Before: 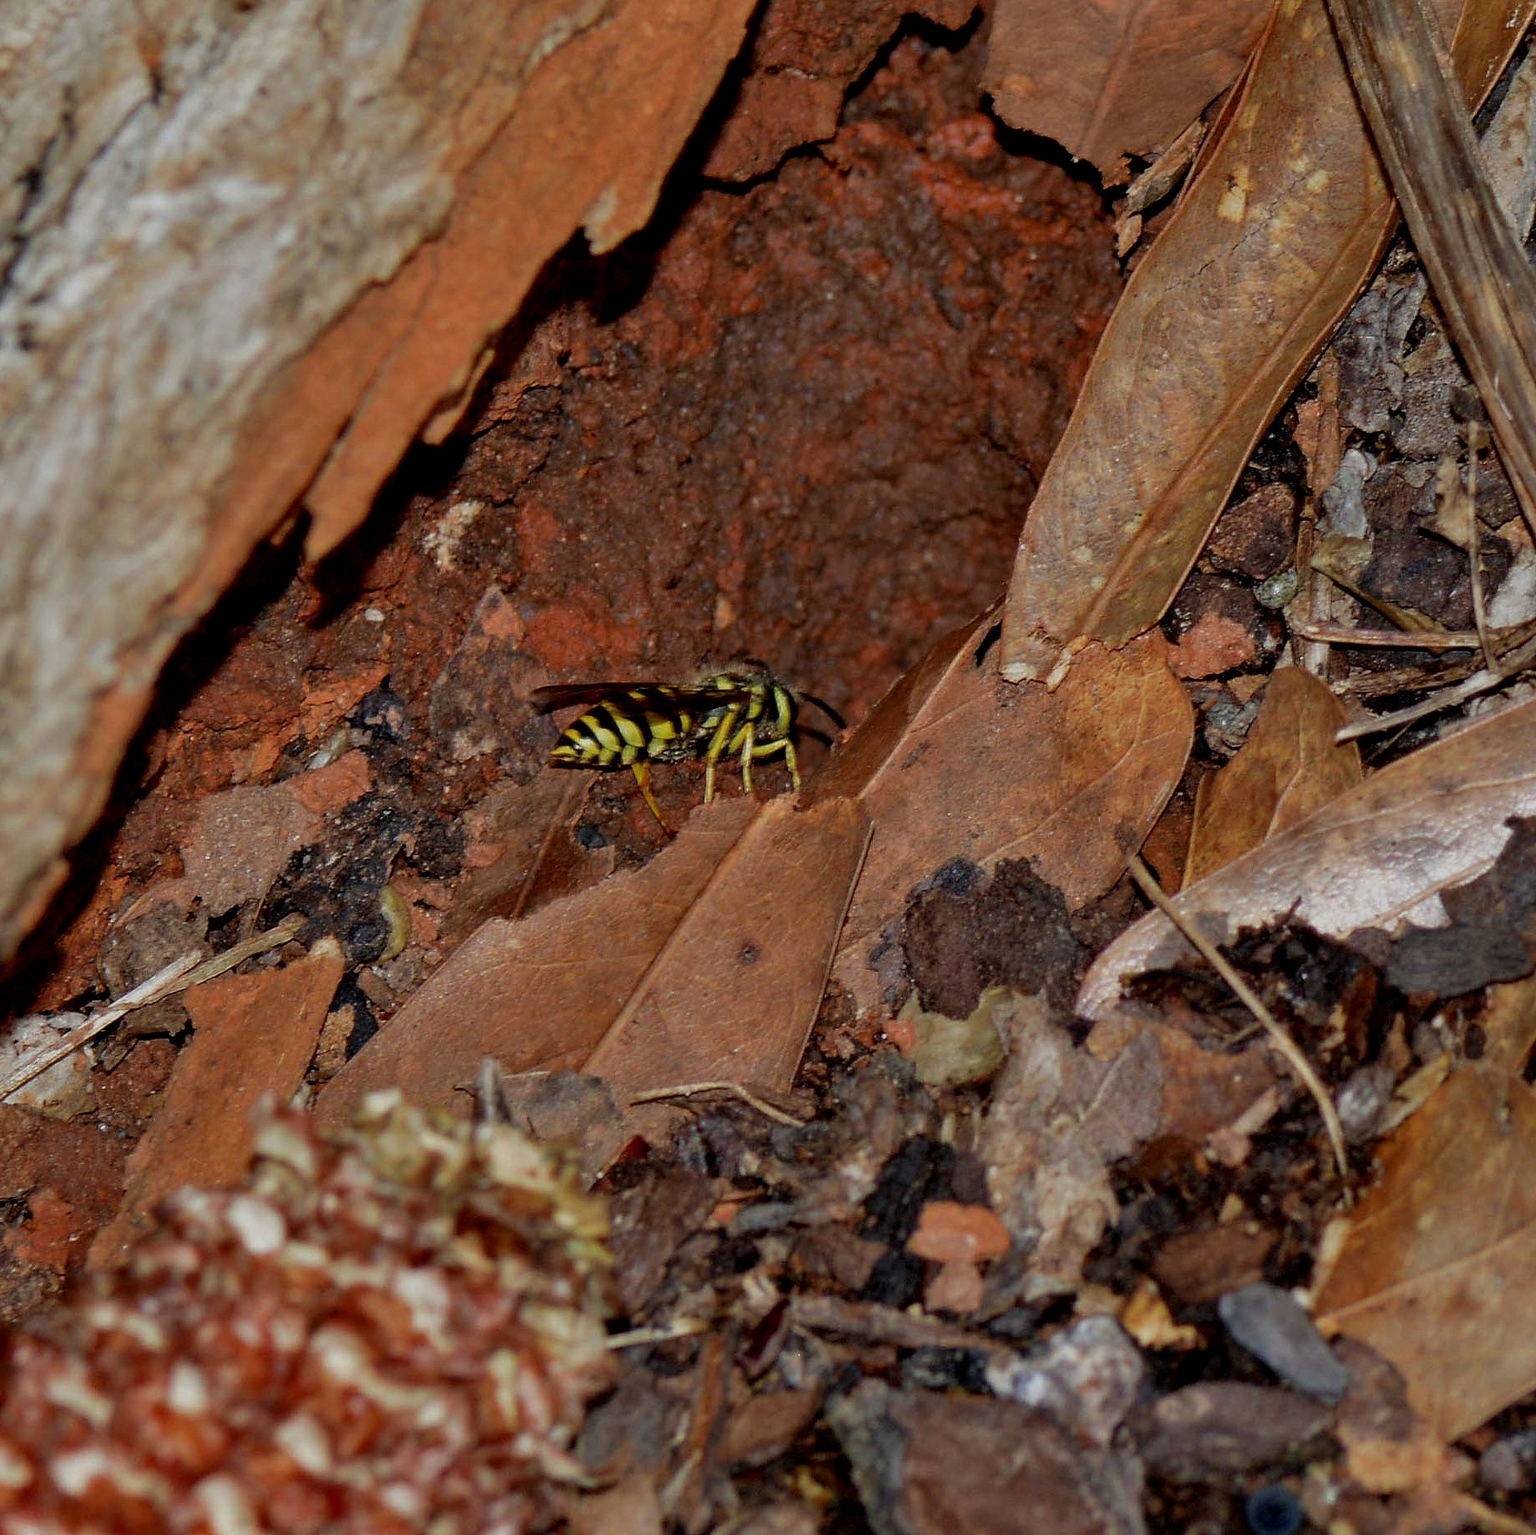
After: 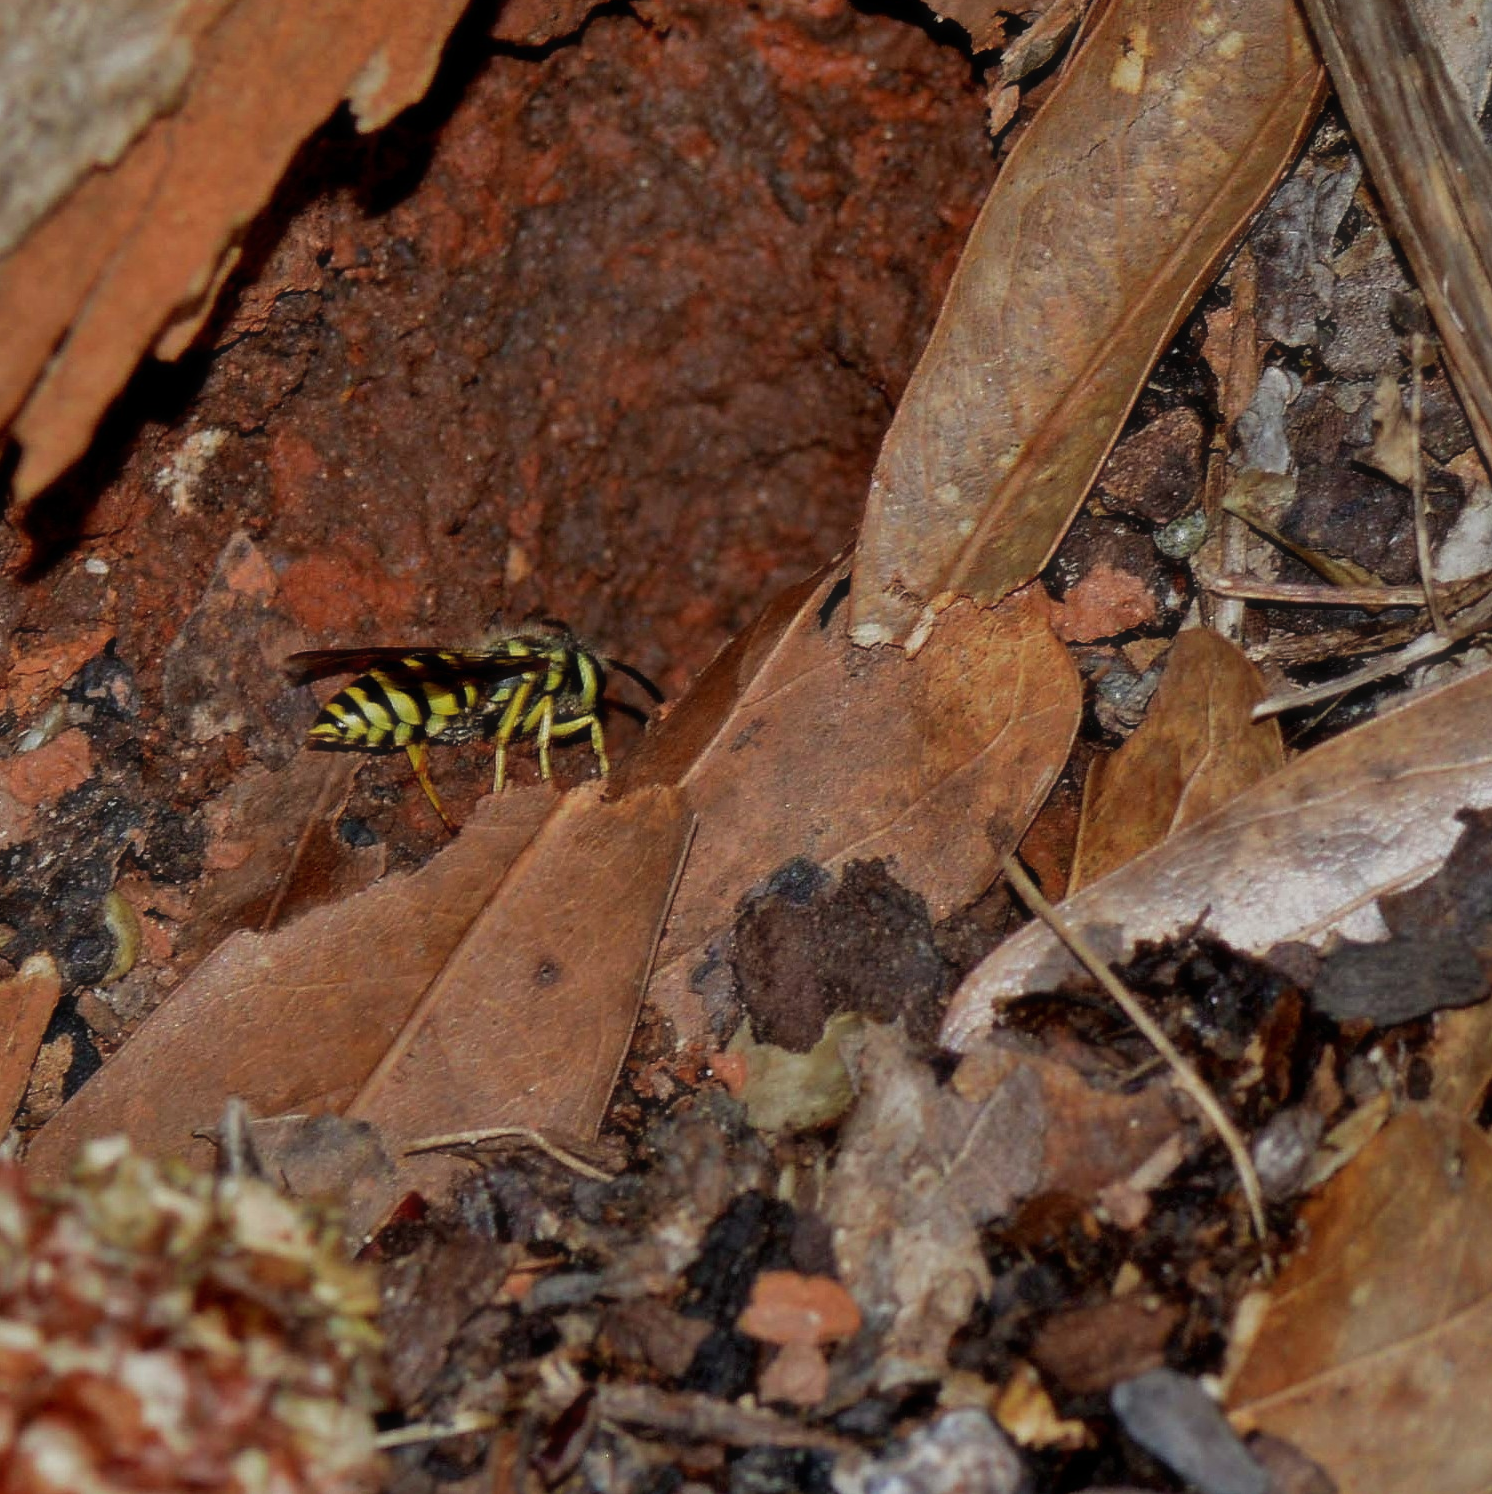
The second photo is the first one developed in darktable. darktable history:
crop: left 19.151%, top 9.416%, right 0%, bottom 9.559%
haze removal: strength -0.103, compatibility mode true, adaptive false
